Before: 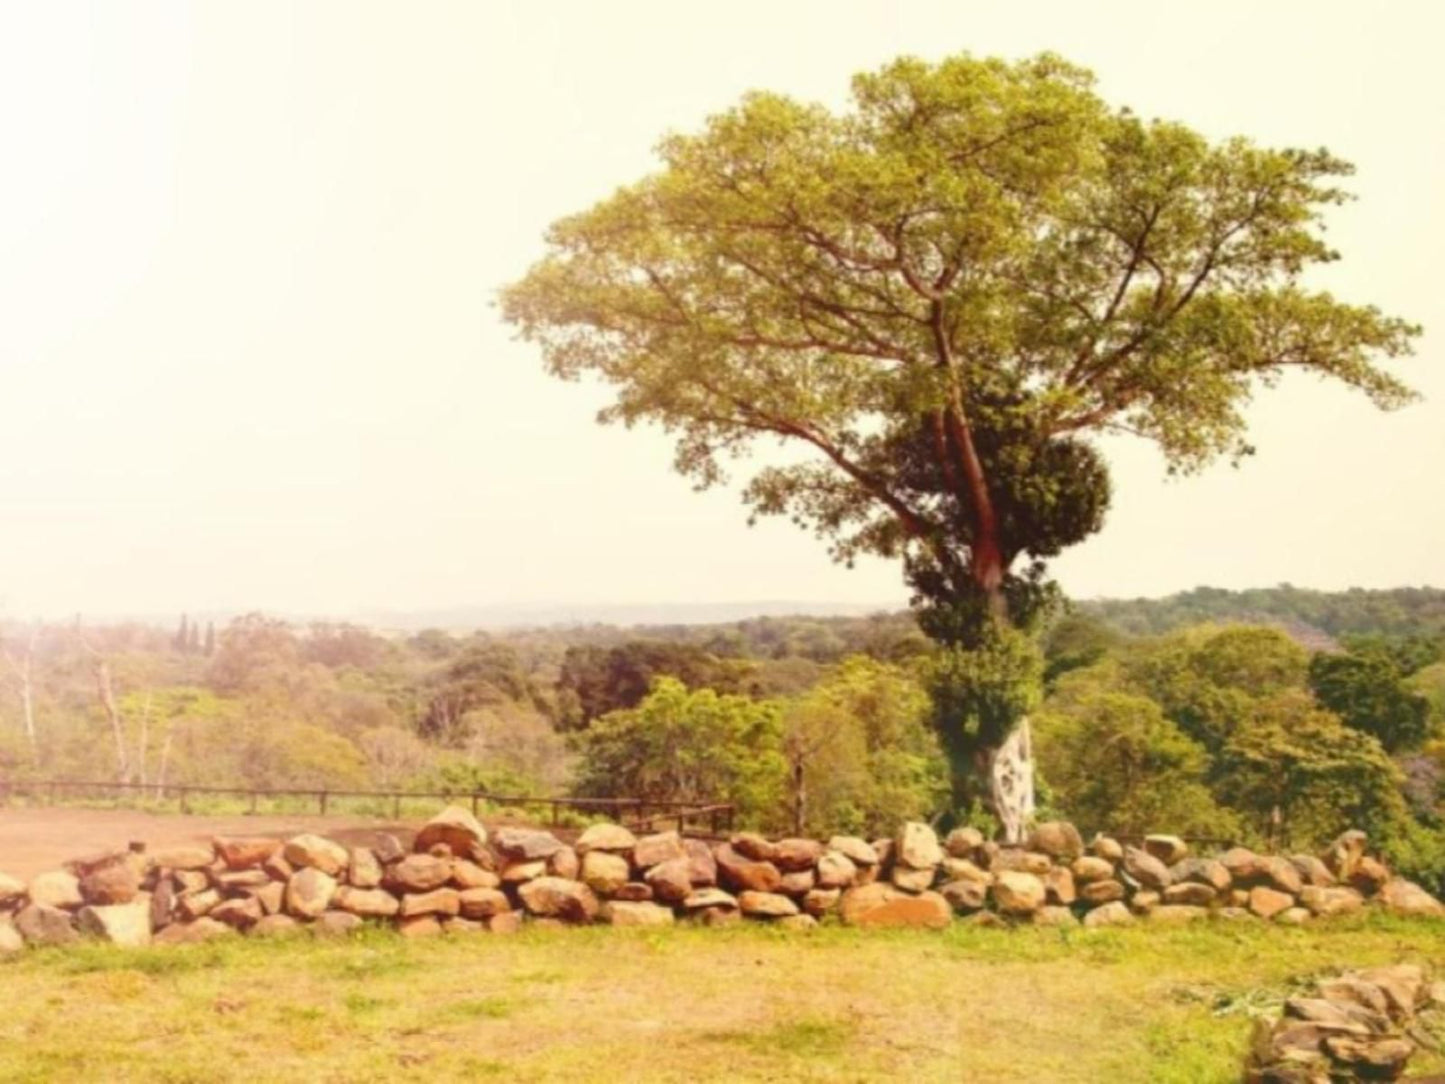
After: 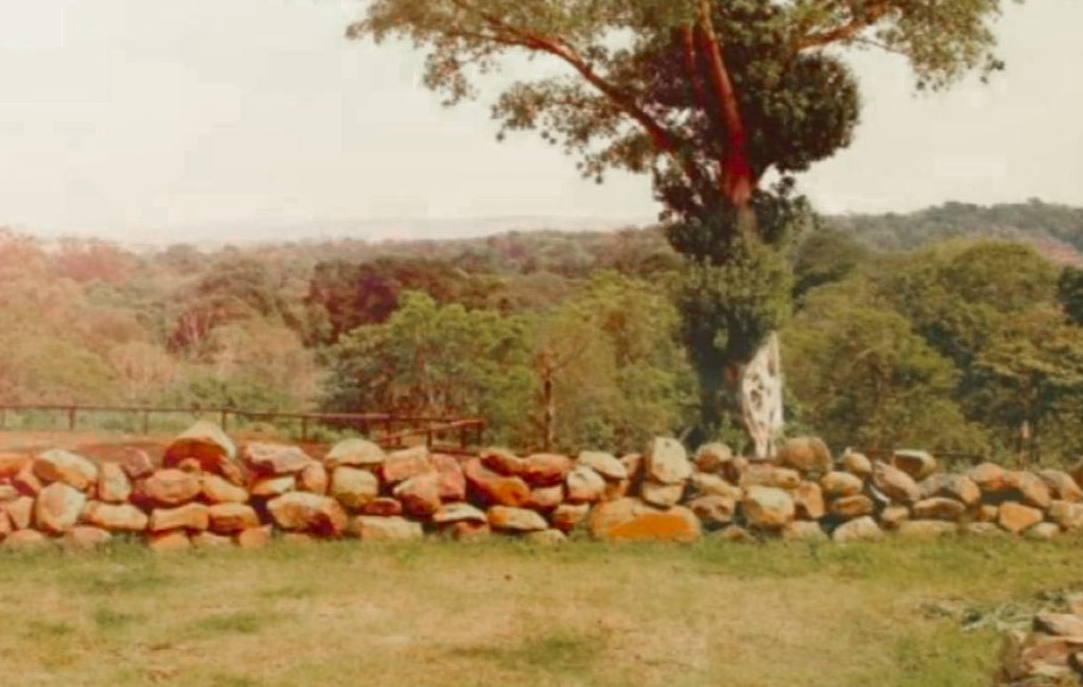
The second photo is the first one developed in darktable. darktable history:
crop and rotate: left 17.392%, top 35.605%, right 7.631%, bottom 1.011%
color zones: curves: ch0 [(0, 0.48) (0.209, 0.398) (0.305, 0.332) (0.429, 0.493) (0.571, 0.5) (0.714, 0.5) (0.857, 0.5) (1, 0.48)]; ch1 [(0, 0.736) (0.143, 0.625) (0.225, 0.371) (0.429, 0.256) (0.571, 0.241) (0.714, 0.213) (0.857, 0.48) (1, 0.736)]; ch2 [(0, 0.448) (0.143, 0.498) (0.286, 0.5) (0.429, 0.5) (0.571, 0.5) (0.714, 0.5) (0.857, 0.5) (1, 0.448)]
